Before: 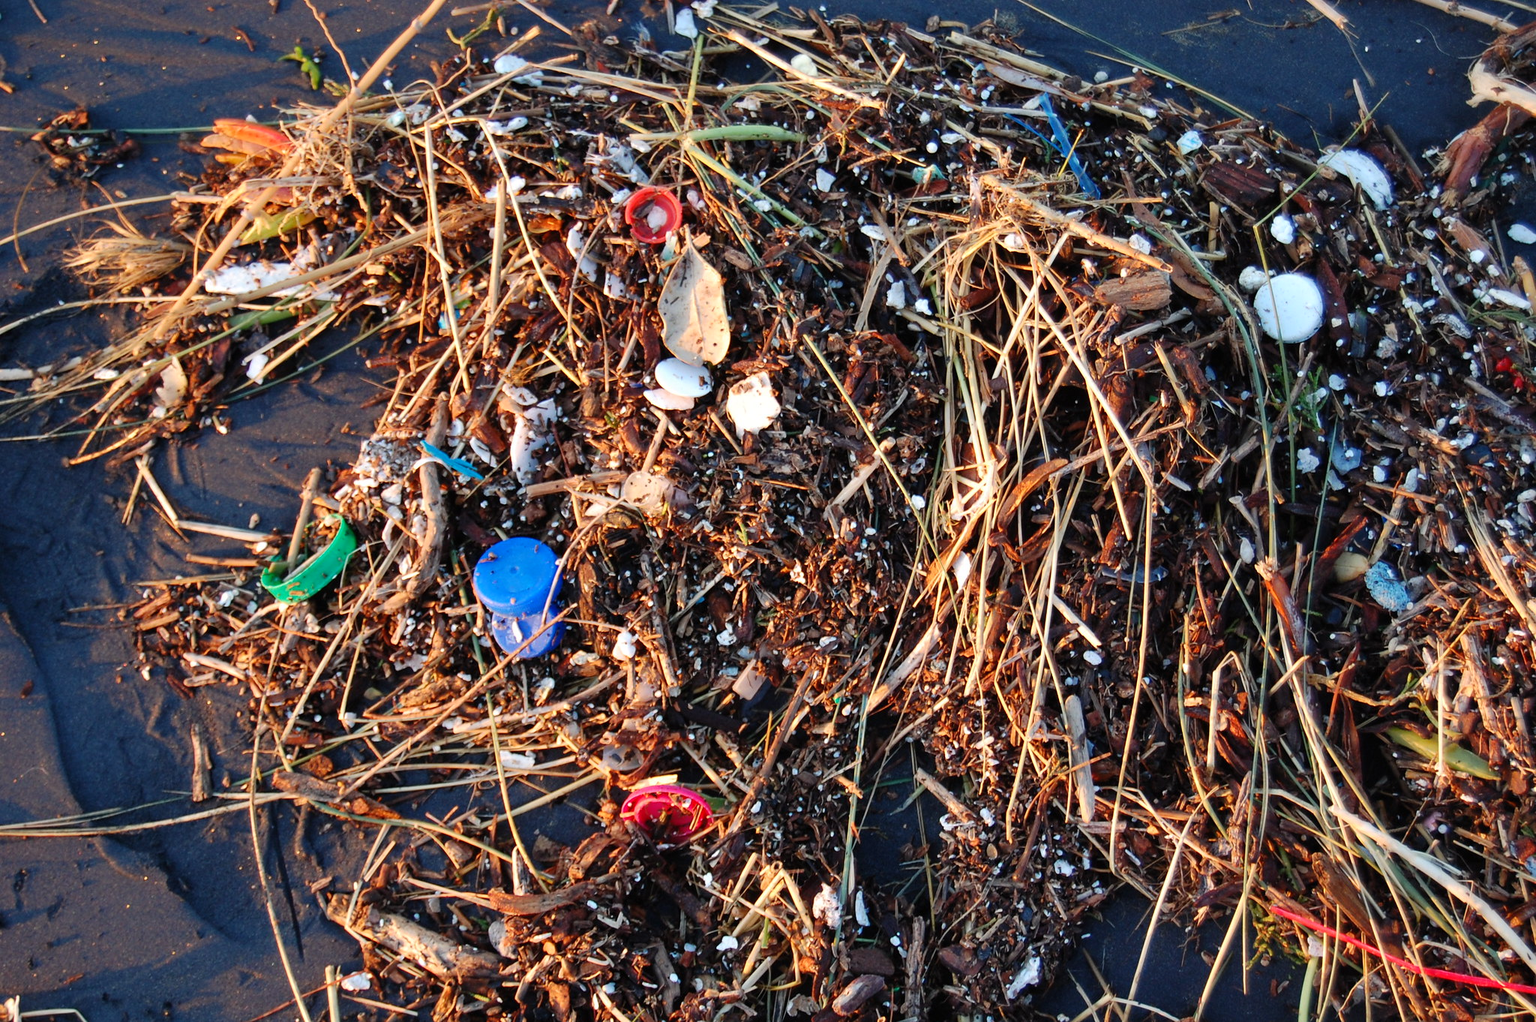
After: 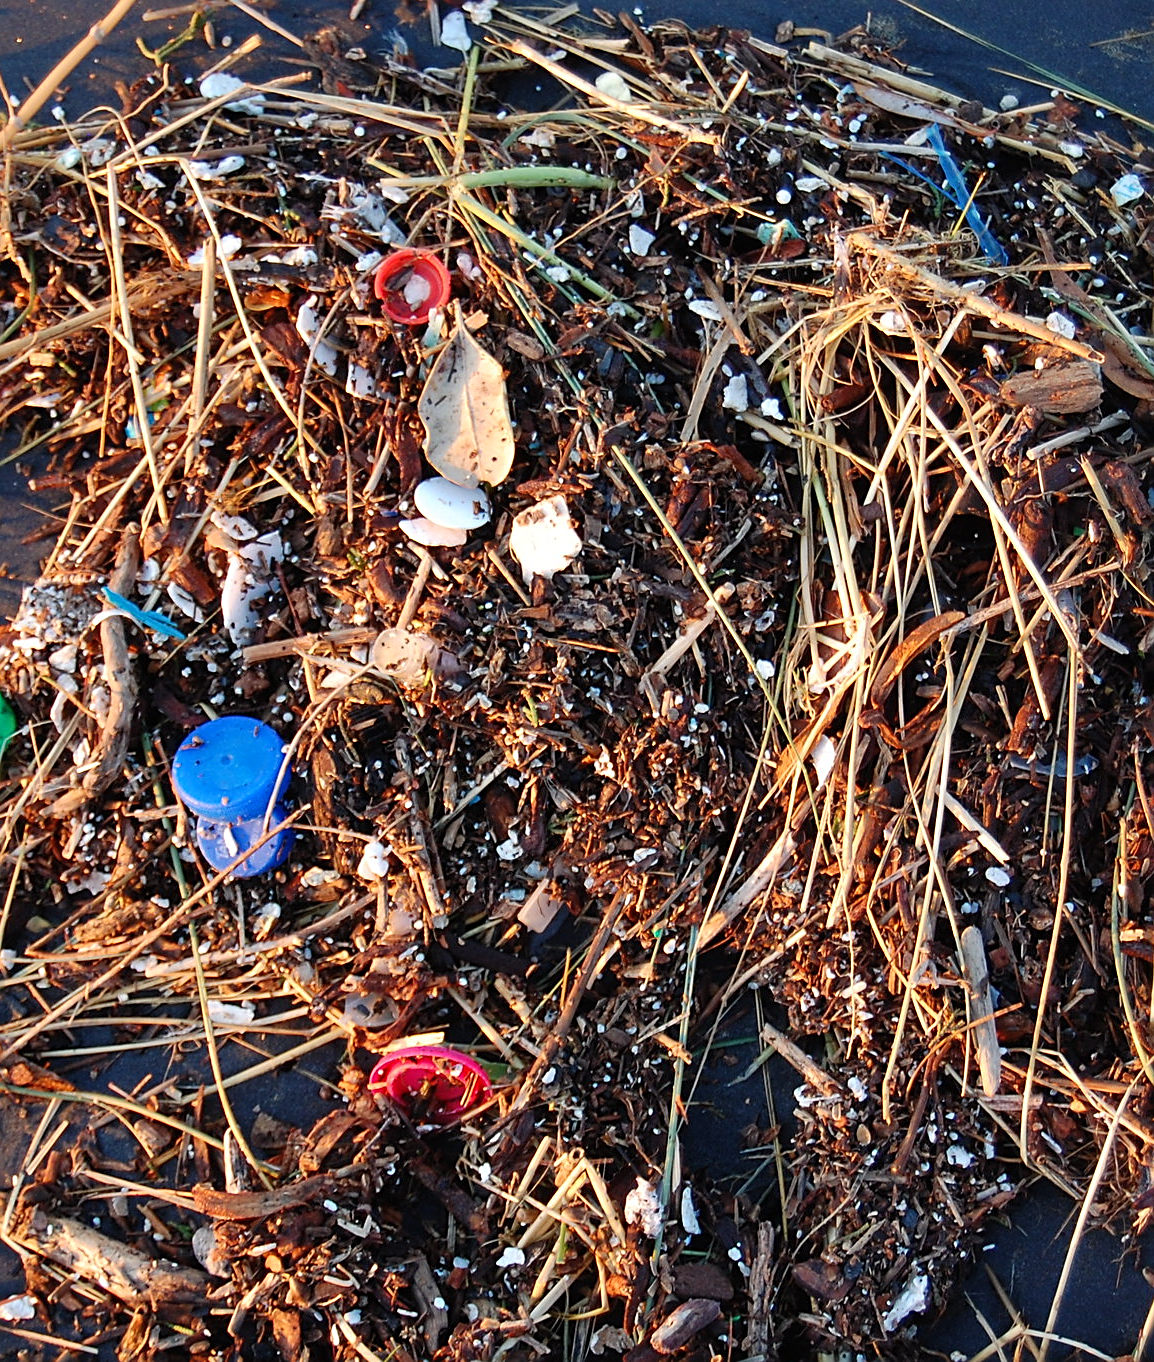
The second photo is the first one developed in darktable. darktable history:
crop and rotate: left 22.451%, right 21.177%
sharpen: on, module defaults
